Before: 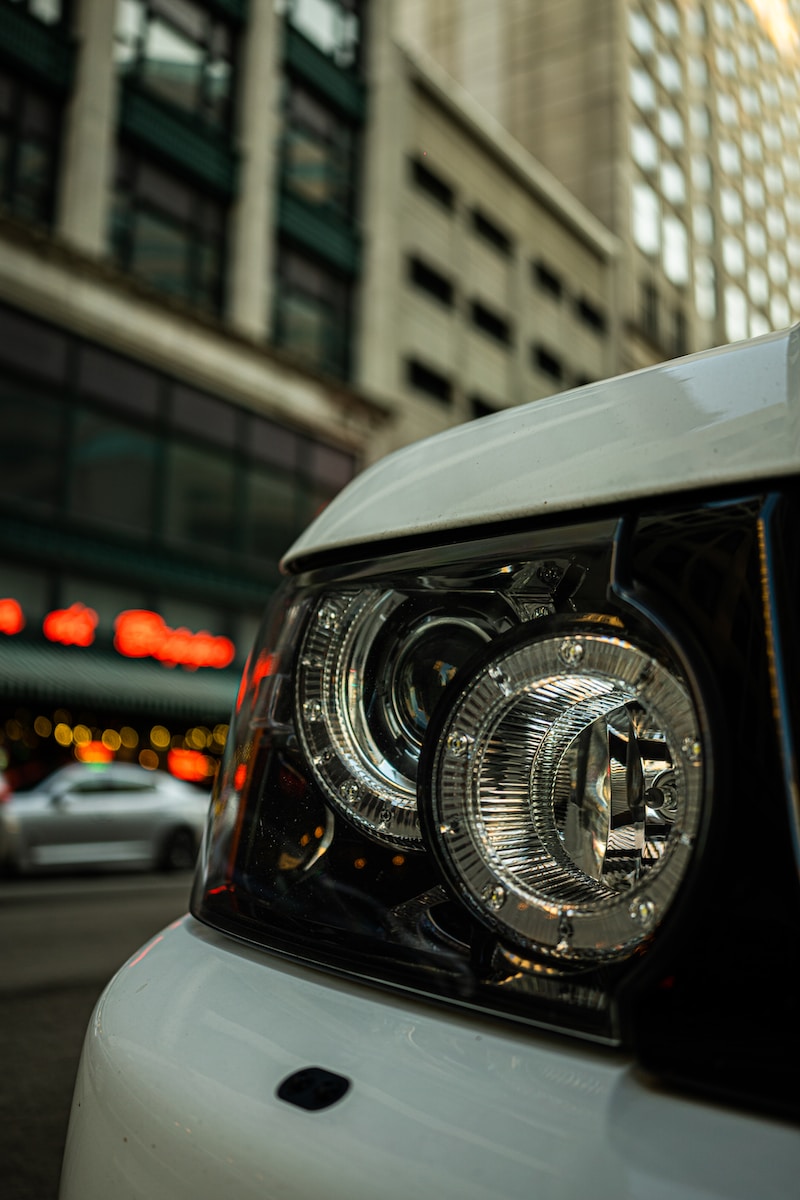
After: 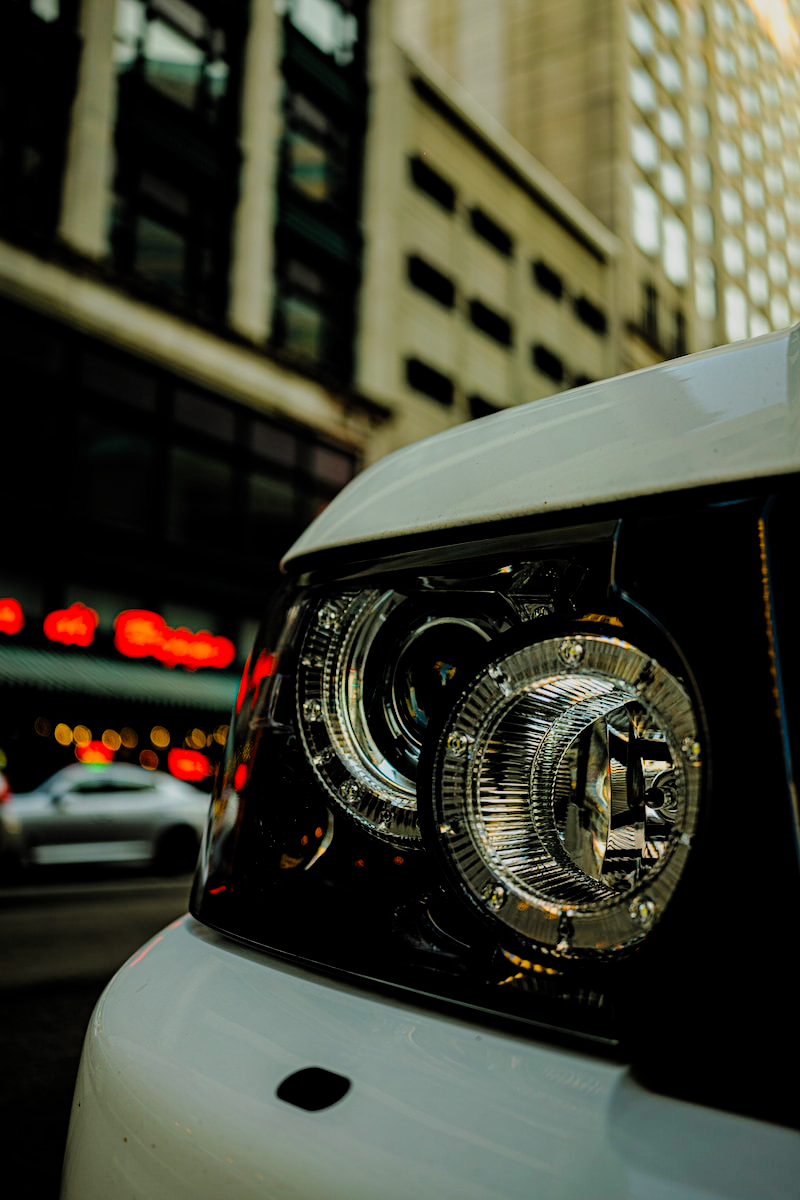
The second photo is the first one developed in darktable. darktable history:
filmic rgb: black relative exposure -4.4 EV, white relative exposure 5.02 EV, hardness 2.21, latitude 39.54%, contrast 1.15, highlights saturation mix 10.05%, shadows ↔ highlights balance 1.11%, preserve chrominance RGB euclidean norm (legacy), color science v4 (2020)
tone curve: curves: ch0 [(0, 0) (0.105, 0.068) (0.195, 0.162) (0.283, 0.283) (0.384, 0.404) (0.485, 0.531) (0.638, 0.681) (0.795, 0.879) (1, 0.977)]; ch1 [(0, 0) (0.161, 0.092) (0.35, 0.33) (0.379, 0.401) (0.456, 0.469) (0.498, 0.503) (0.531, 0.537) (0.596, 0.621) (0.635, 0.671) (1, 1)]; ch2 [(0, 0) (0.371, 0.362) (0.437, 0.437) (0.483, 0.484) (0.53, 0.515) (0.56, 0.58) (0.622, 0.606) (1, 1)], preserve colors none
